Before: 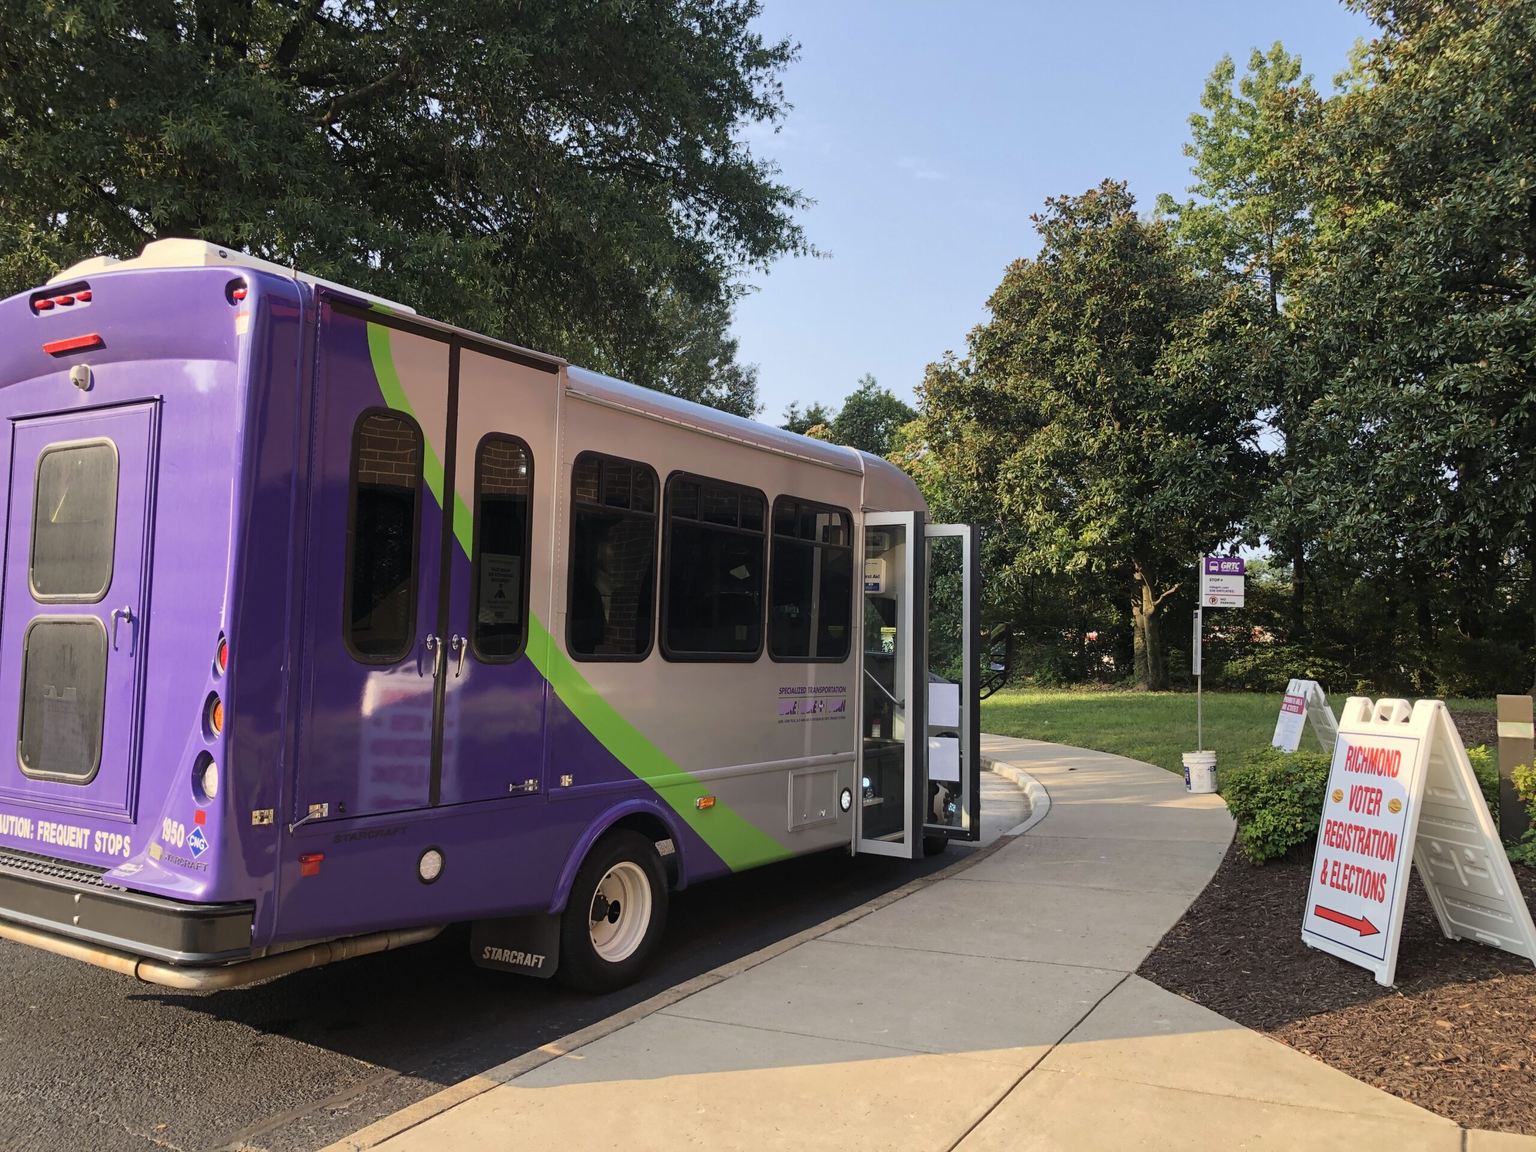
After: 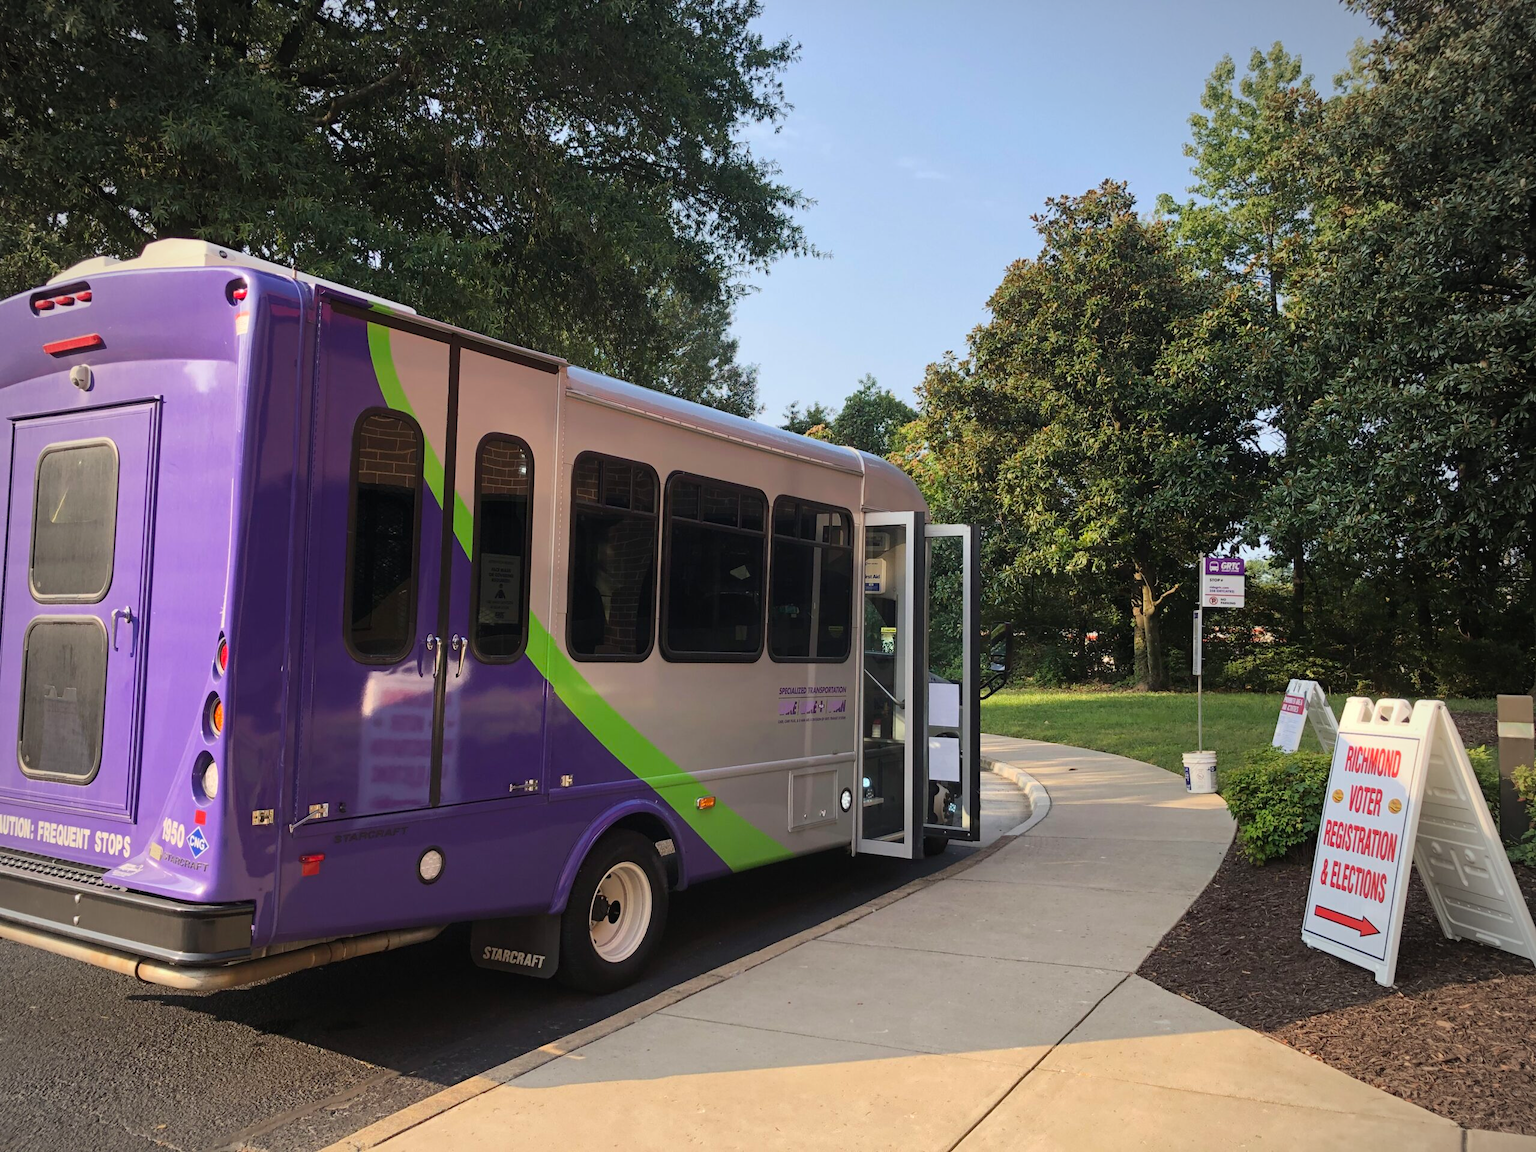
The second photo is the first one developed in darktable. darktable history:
vignetting: center (-0.038, 0.151)
